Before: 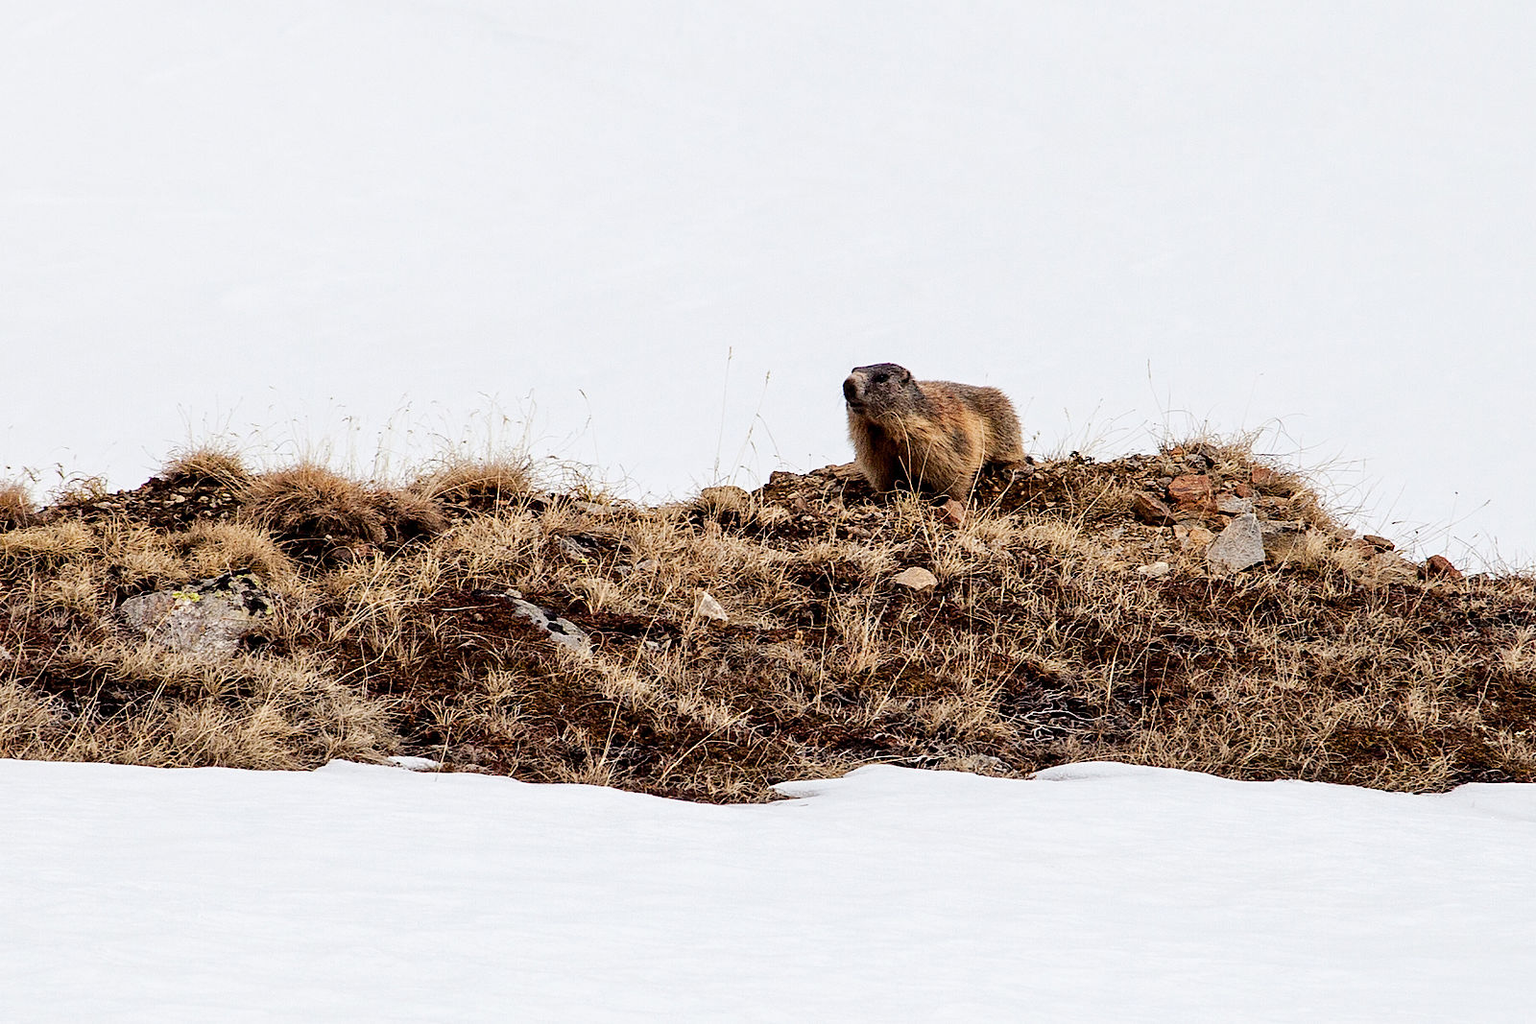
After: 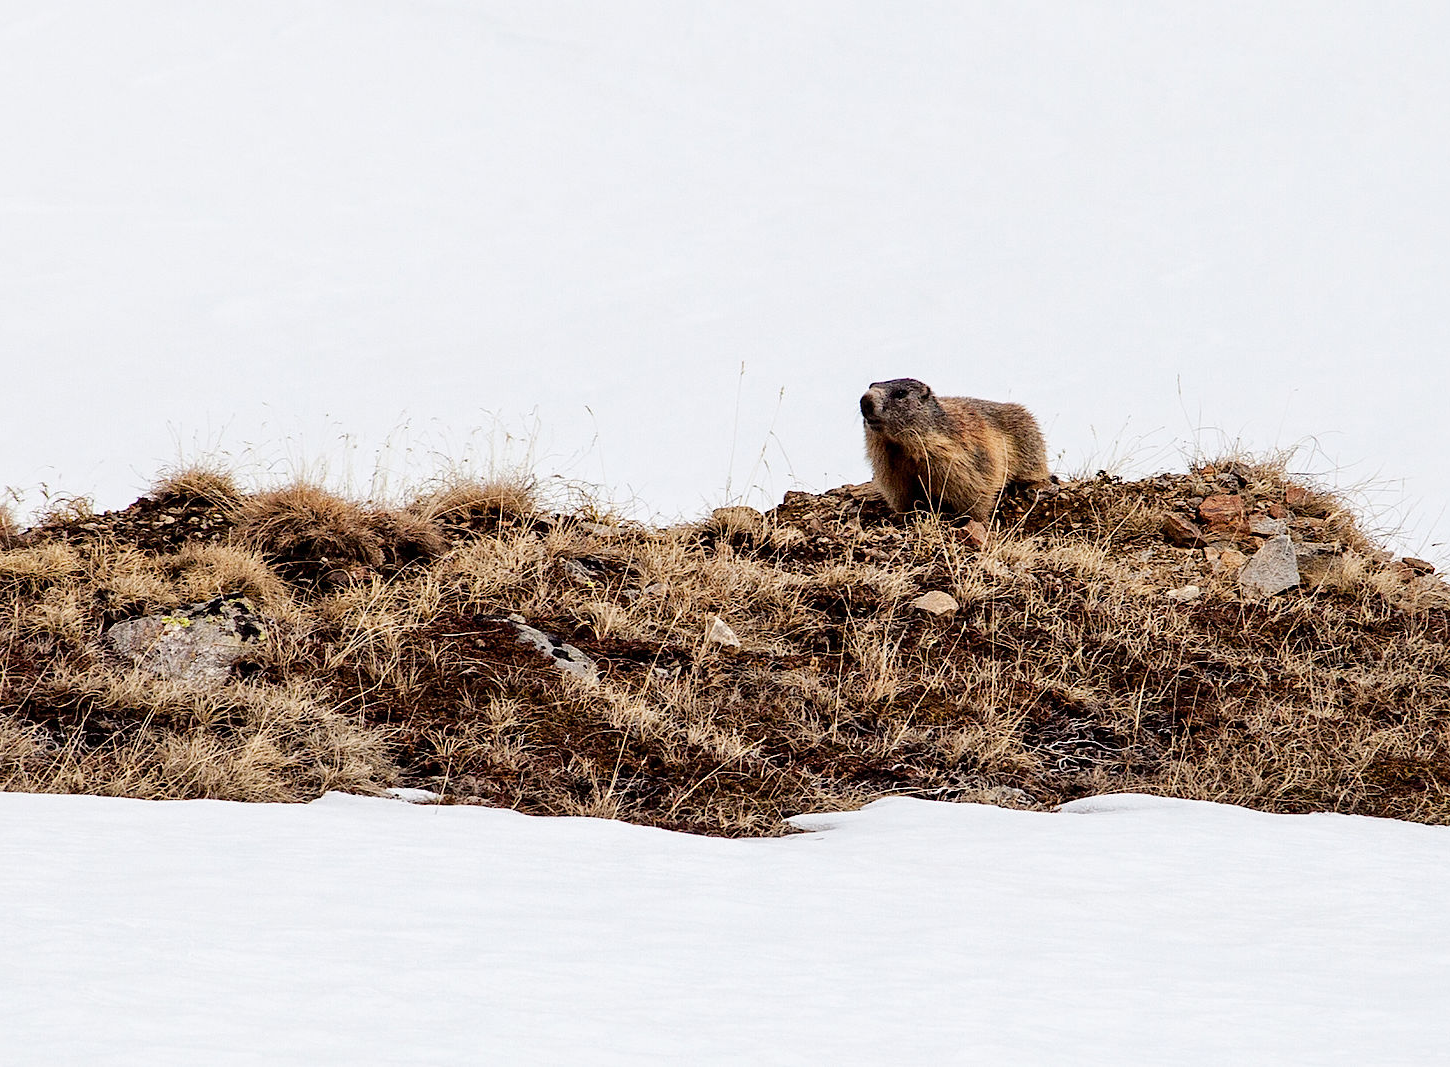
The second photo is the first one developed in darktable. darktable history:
crop and rotate: left 1.152%, right 8.203%
